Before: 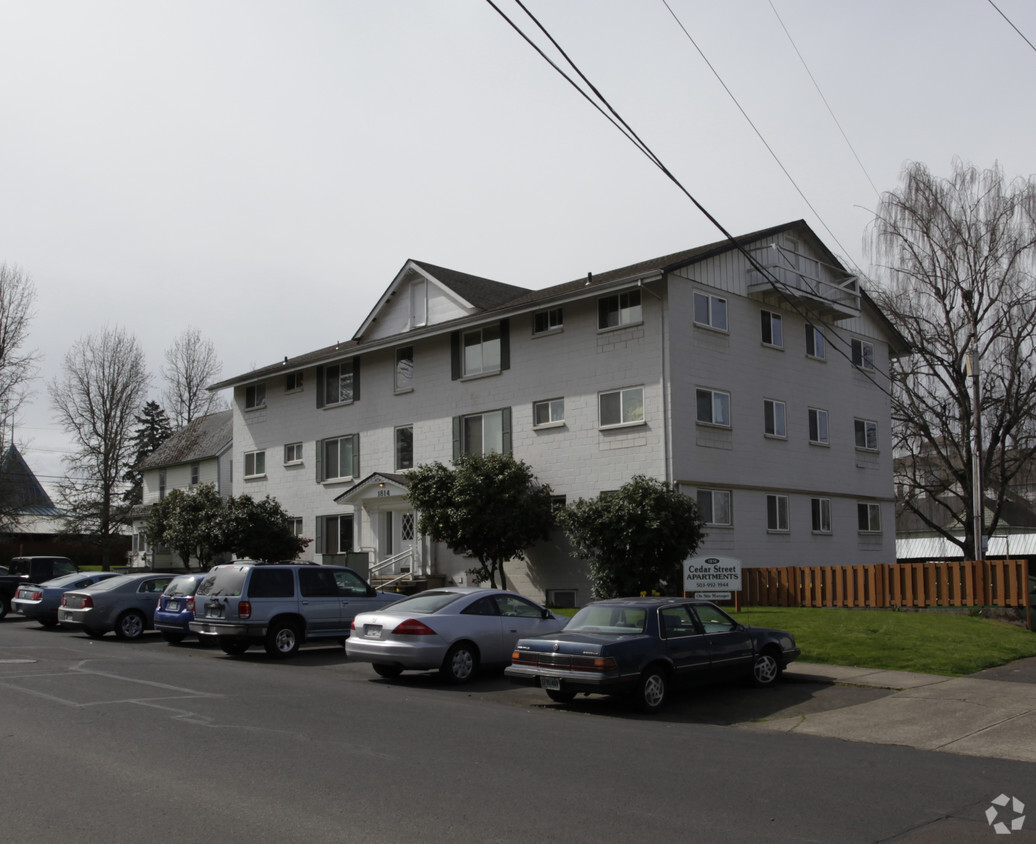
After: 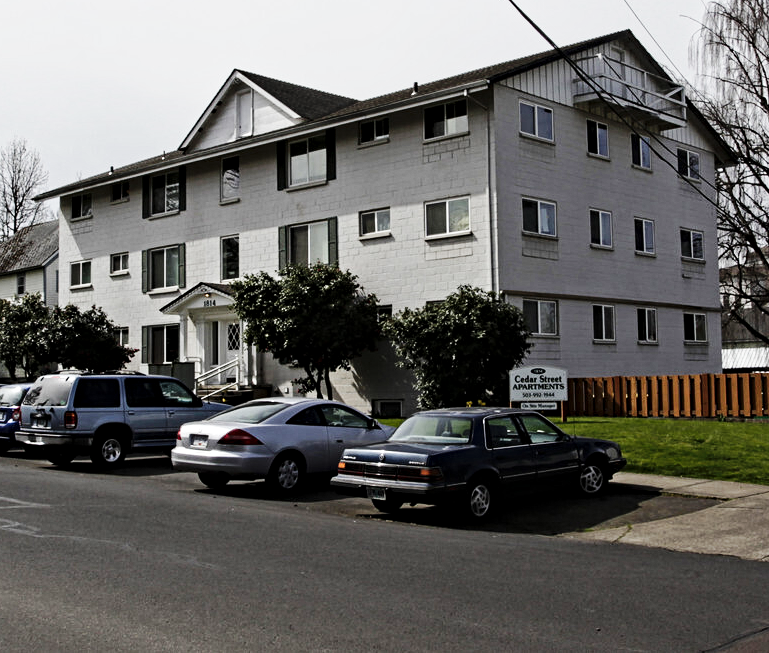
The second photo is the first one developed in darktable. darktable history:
contrast equalizer: octaves 7, y [[0.5, 0.542, 0.583, 0.625, 0.667, 0.708], [0.5 ×6], [0.5 ×6], [0 ×6], [0 ×6]]
base curve: curves: ch0 [(0, 0) (0.032, 0.025) (0.121, 0.166) (0.206, 0.329) (0.605, 0.79) (1, 1)], preserve colors none
crop: left 16.826%, top 22.629%, right 8.864%
